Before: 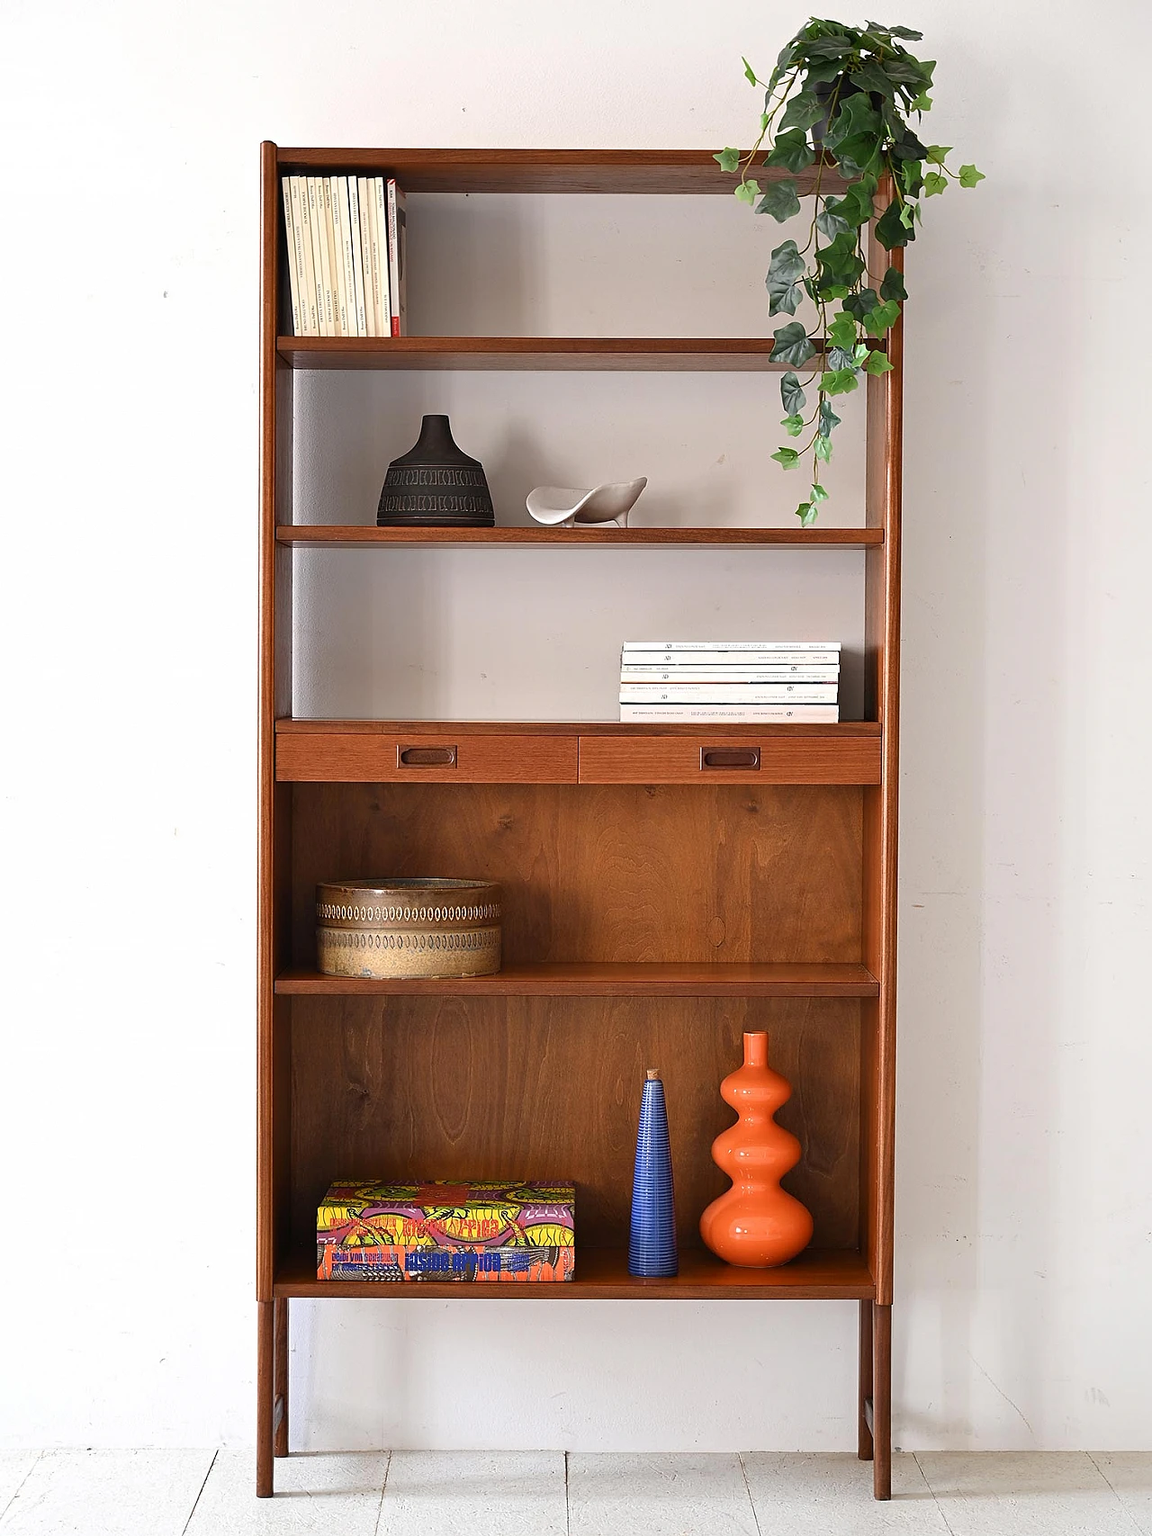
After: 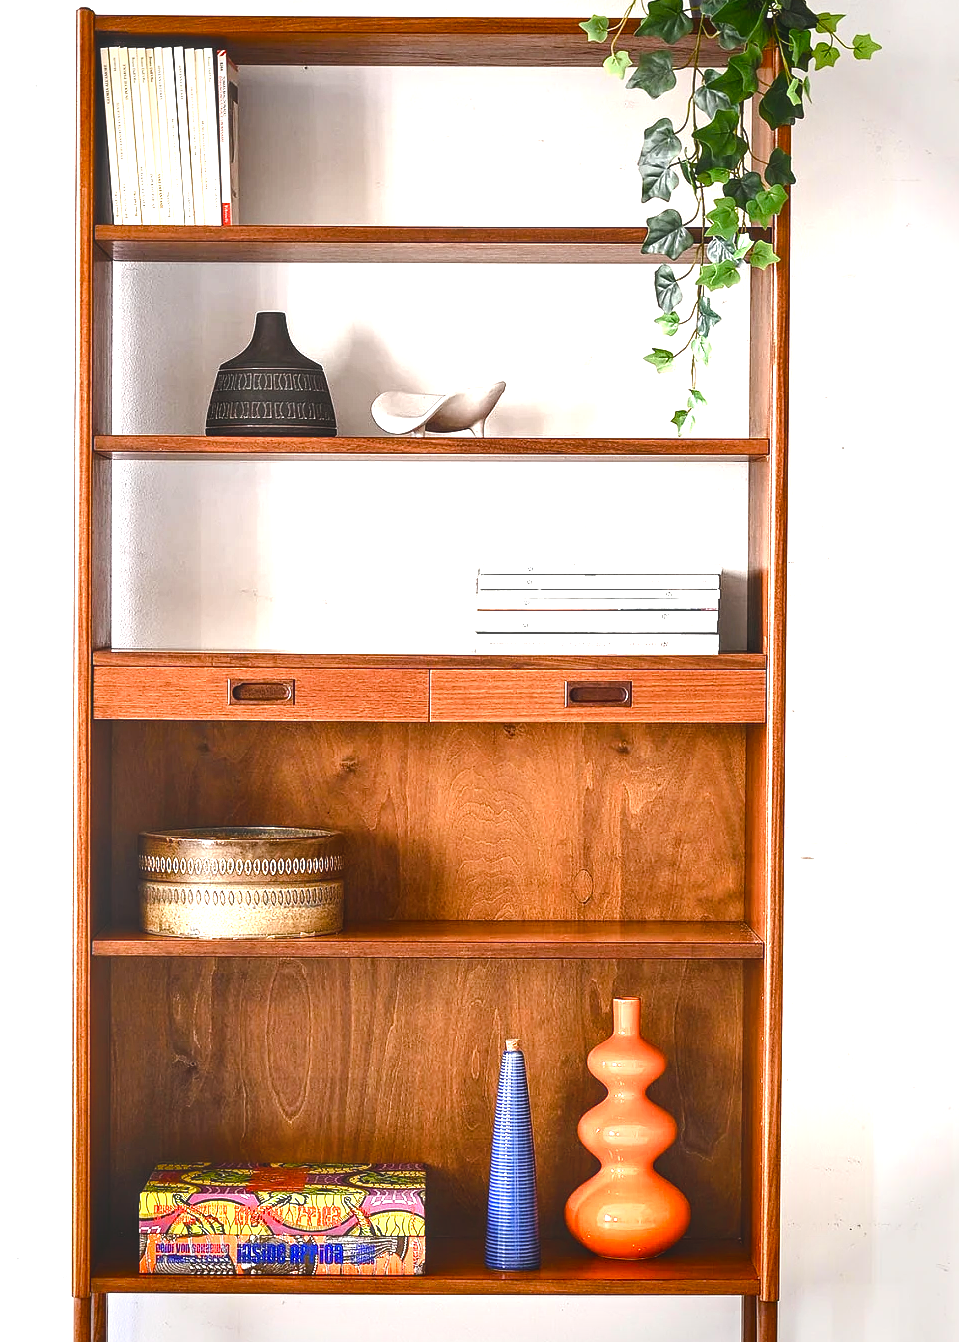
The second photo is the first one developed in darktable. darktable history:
exposure: black level correction -0.002, exposure 0.541 EV, compensate highlight preservation false
base curve: curves: ch0 [(0, 0) (0.297, 0.298) (1, 1)], preserve colors none
crop: left 16.684%, top 8.757%, right 8.356%, bottom 12.618%
color balance rgb: global offset › luminance 0.466%, perceptual saturation grading › global saturation 44.193%, perceptual saturation grading › highlights -50.2%, perceptual saturation grading › shadows 31.205%, perceptual brilliance grading › global brilliance 2.848%, perceptual brilliance grading › highlights -3.245%, perceptual brilliance grading › shadows 3.702%, global vibrance -24.276%
tone equalizer: -8 EV -1.1 EV, -7 EV -0.971 EV, -6 EV -0.88 EV, -5 EV -0.597 EV, -3 EV 0.597 EV, -2 EV 0.873 EV, -1 EV 0.992 EV, +0 EV 1.06 EV, edges refinement/feathering 500, mask exposure compensation -1.57 EV, preserve details no
local contrast: on, module defaults
vignetting: fall-off start 76.34%, fall-off radius 28.42%, saturation 0.386, width/height ratio 0.972, unbound false
shadows and highlights: shadows 25.76, highlights -23.41
